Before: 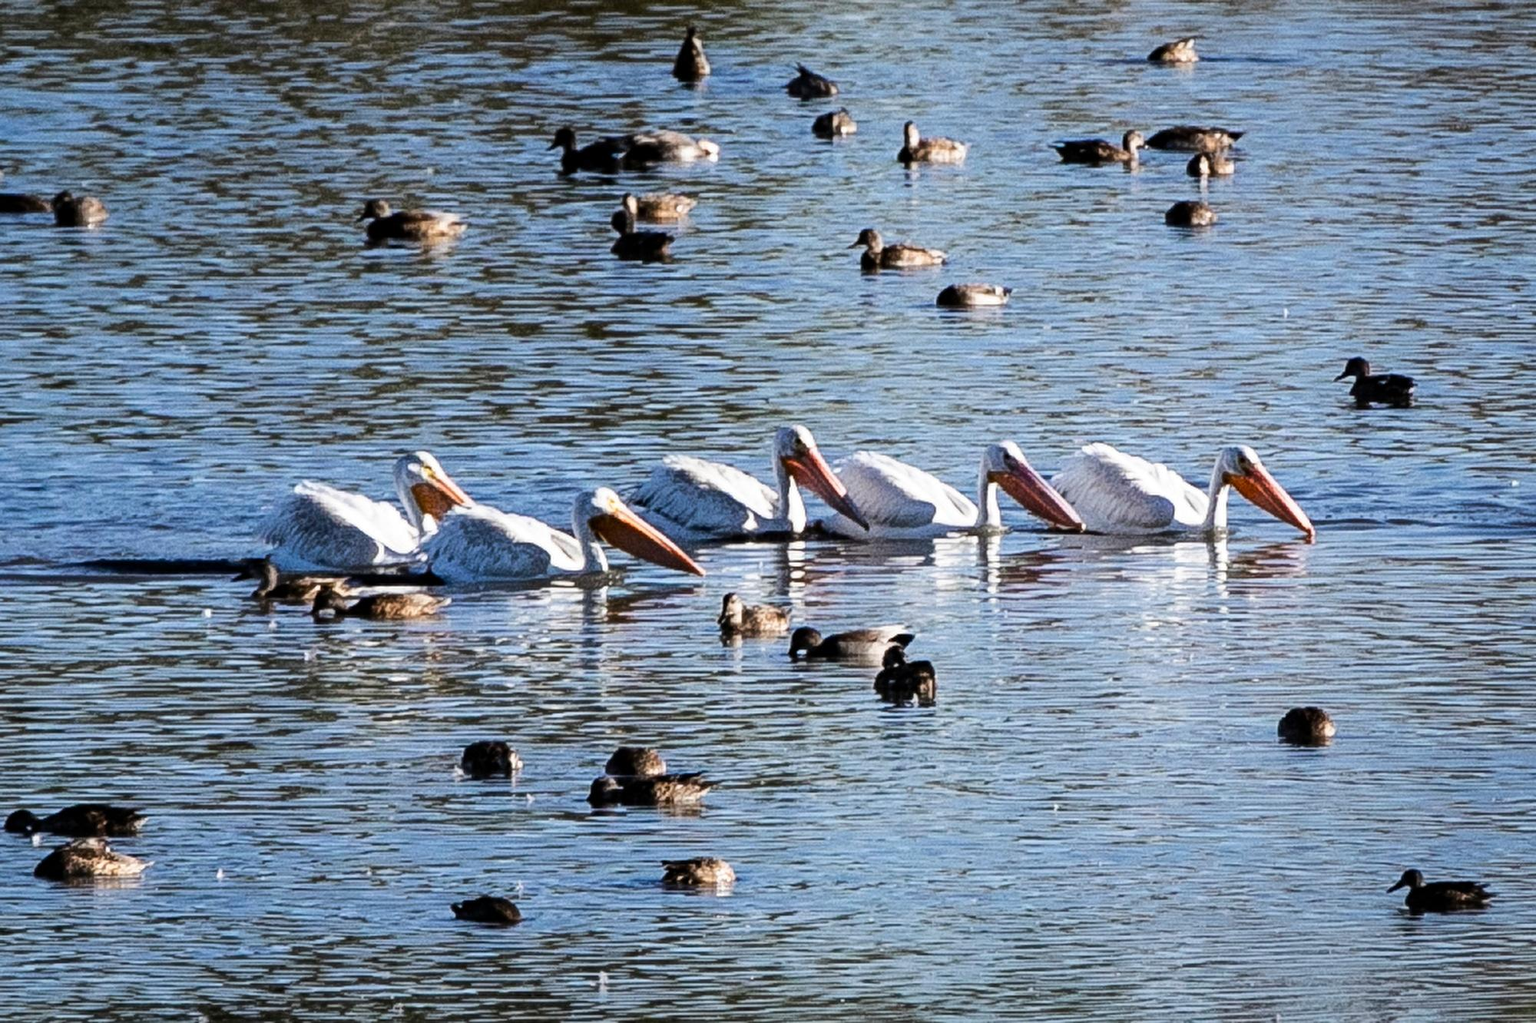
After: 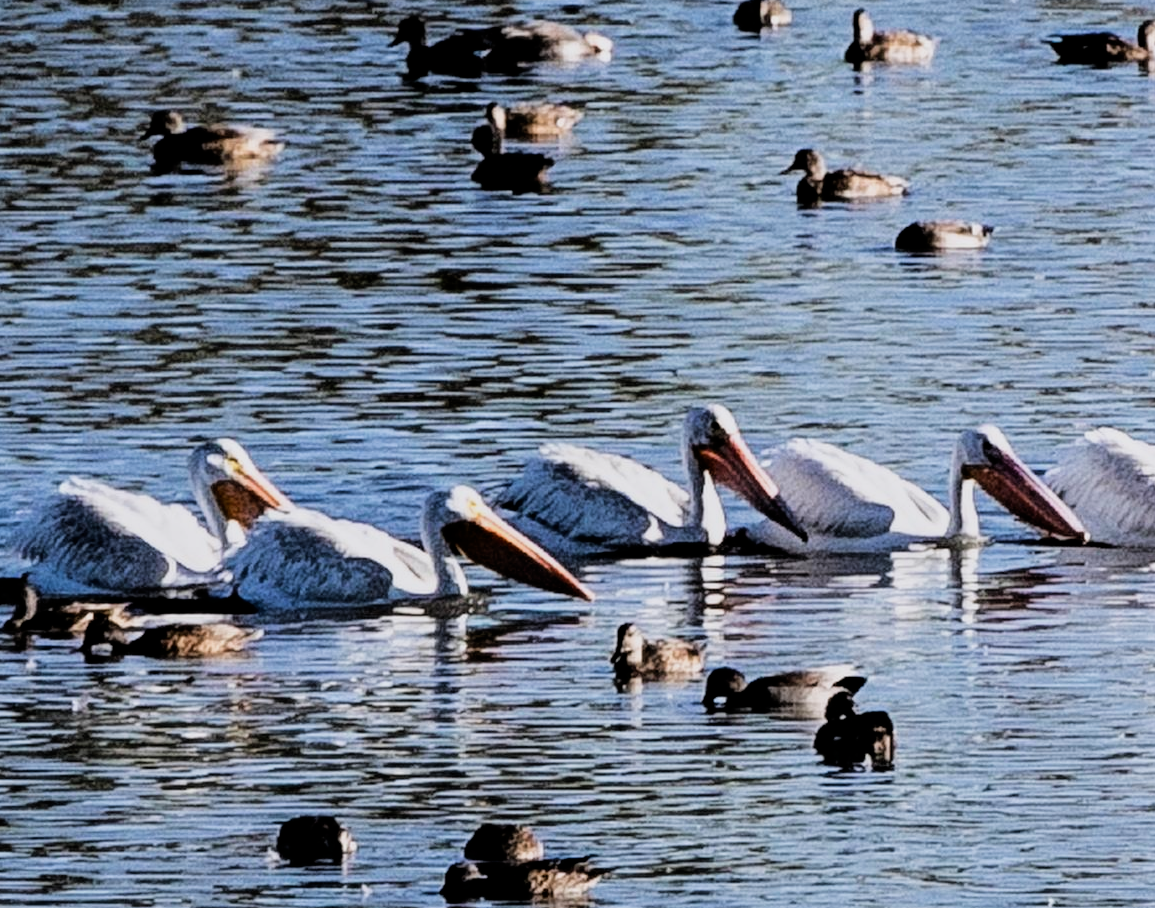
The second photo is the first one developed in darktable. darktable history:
tone equalizer: -8 EV -0.002 EV, -7 EV 0.005 EV, -6 EV -0.009 EV, -5 EV 0.011 EV, -4 EV -0.012 EV, -3 EV 0.007 EV, -2 EV -0.062 EV, -1 EV -0.293 EV, +0 EV -0.582 EV, smoothing diameter 2%, edges refinement/feathering 20, mask exposure compensation -1.57 EV, filter diffusion 5
crop: left 16.202%, top 11.208%, right 26.045%, bottom 20.557%
filmic rgb: black relative exposure -5 EV, white relative exposure 3.2 EV, hardness 3.42, contrast 1.2, highlights saturation mix -50%
exposure: black level correction 0.001, exposure -0.125 EV, compensate exposure bias true, compensate highlight preservation false
white balance: red 1.004, blue 1.024
